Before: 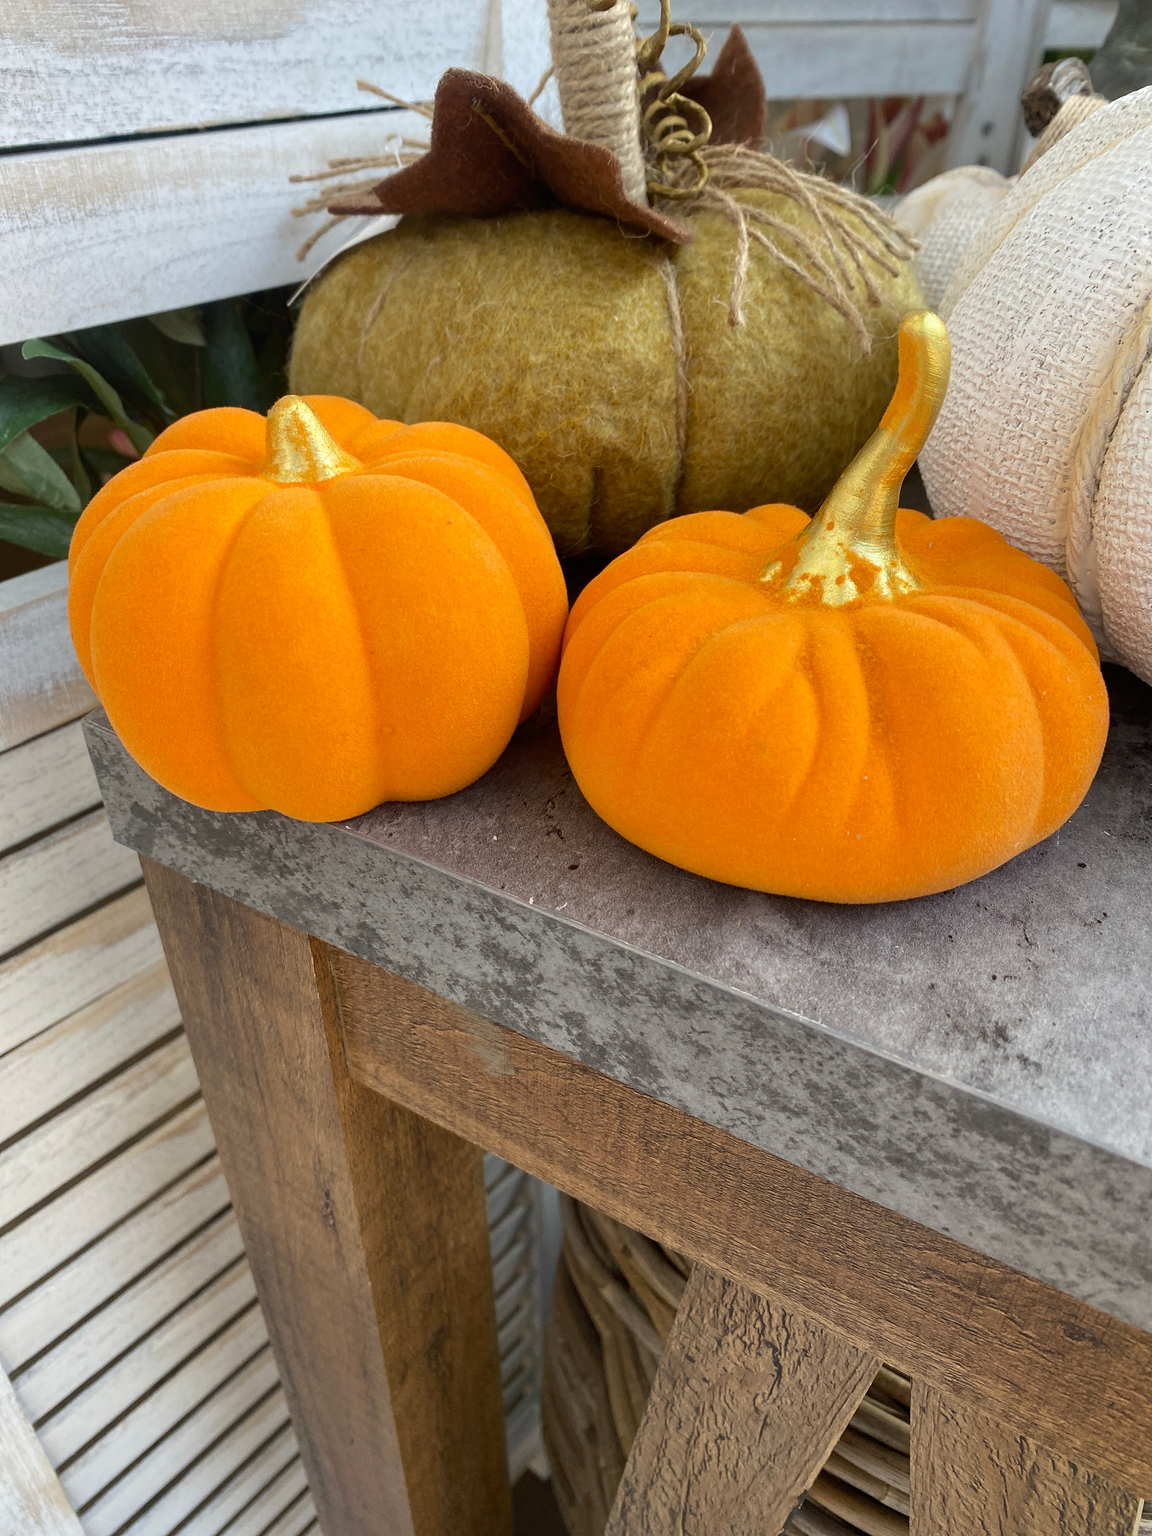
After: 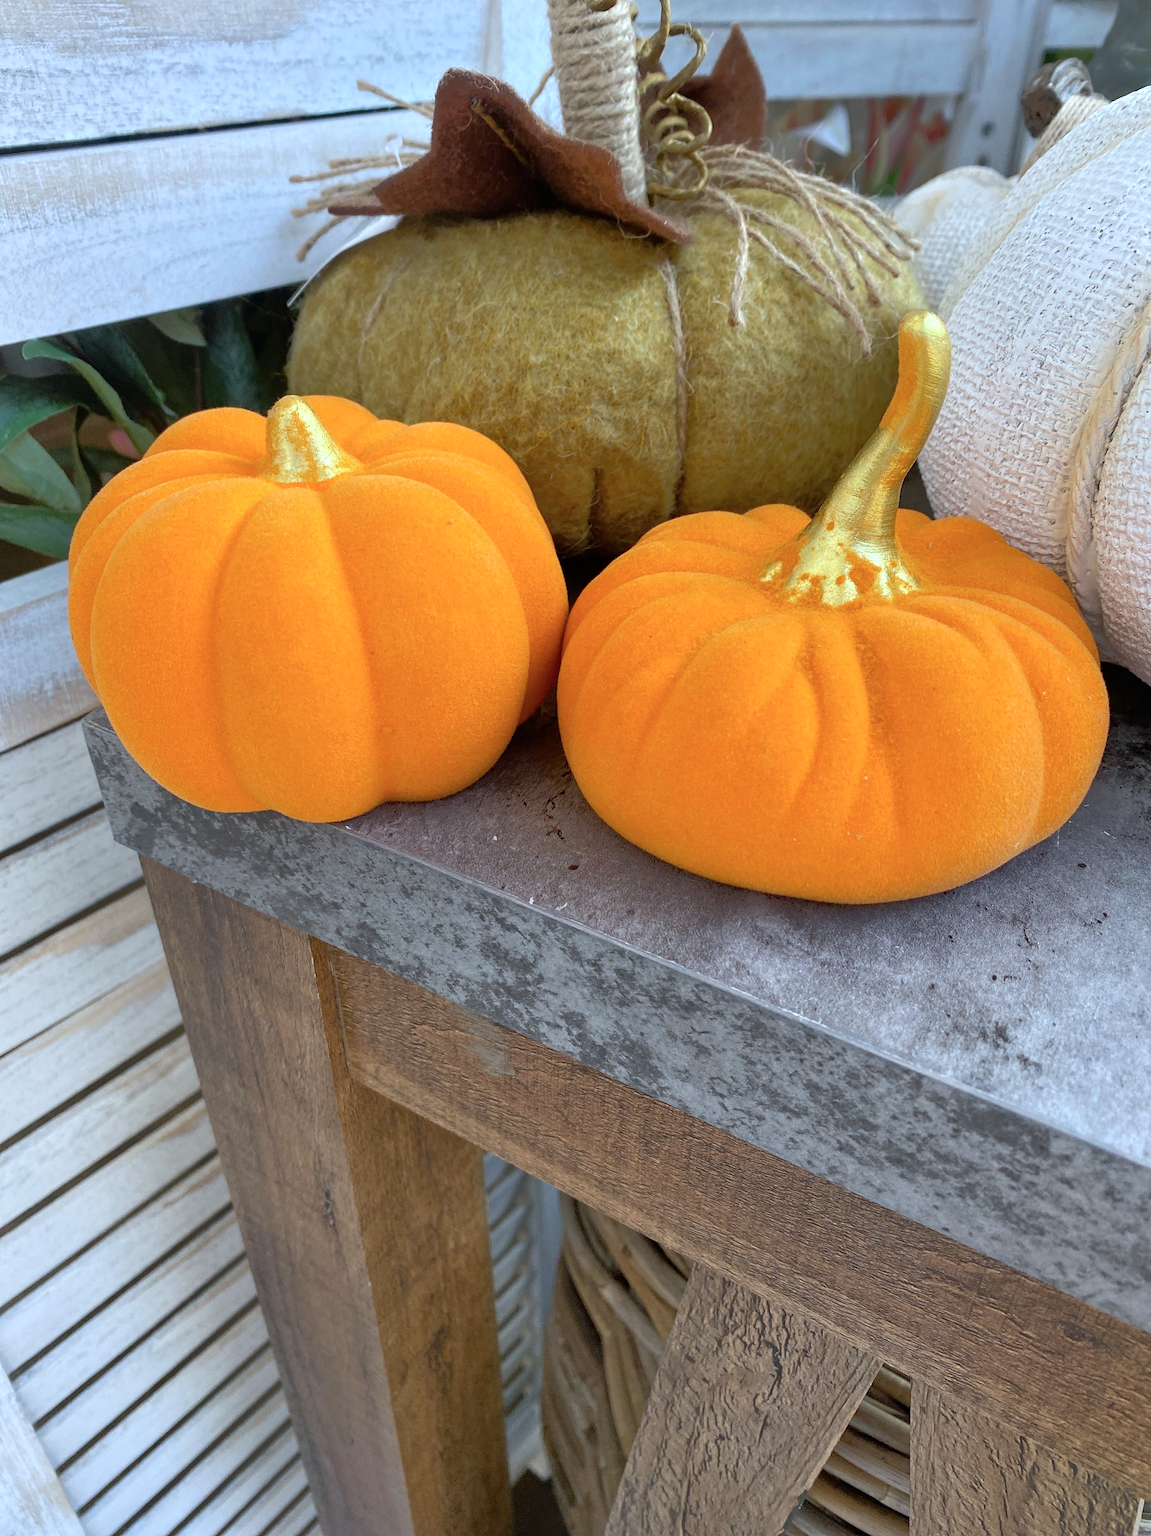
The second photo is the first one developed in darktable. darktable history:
tone equalizer: -8 EV -0.528 EV, -7 EV -0.319 EV, -6 EV -0.083 EV, -5 EV 0.413 EV, -4 EV 0.985 EV, -3 EV 0.791 EV, -2 EV -0.01 EV, -1 EV 0.14 EV, +0 EV -0.012 EV, smoothing 1
color calibration: illuminant as shot in camera, x 0.378, y 0.381, temperature 4093.13 K, saturation algorithm version 1 (2020)
